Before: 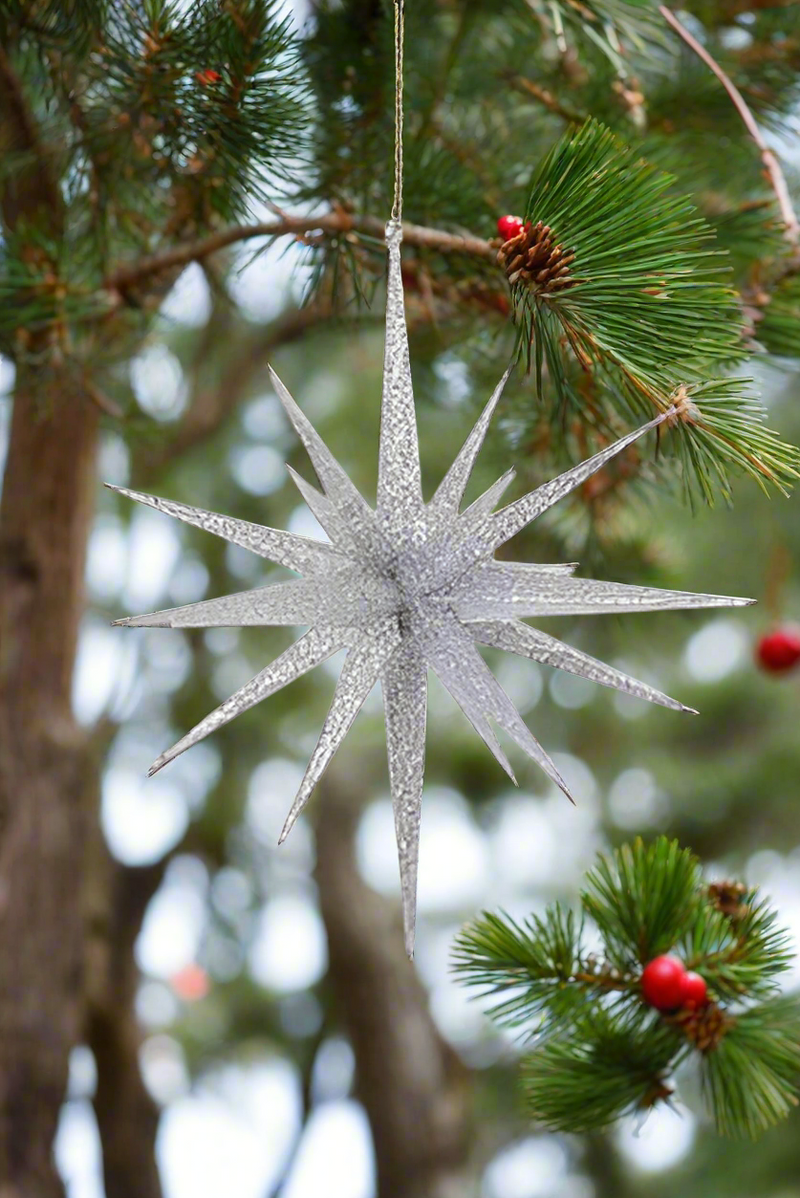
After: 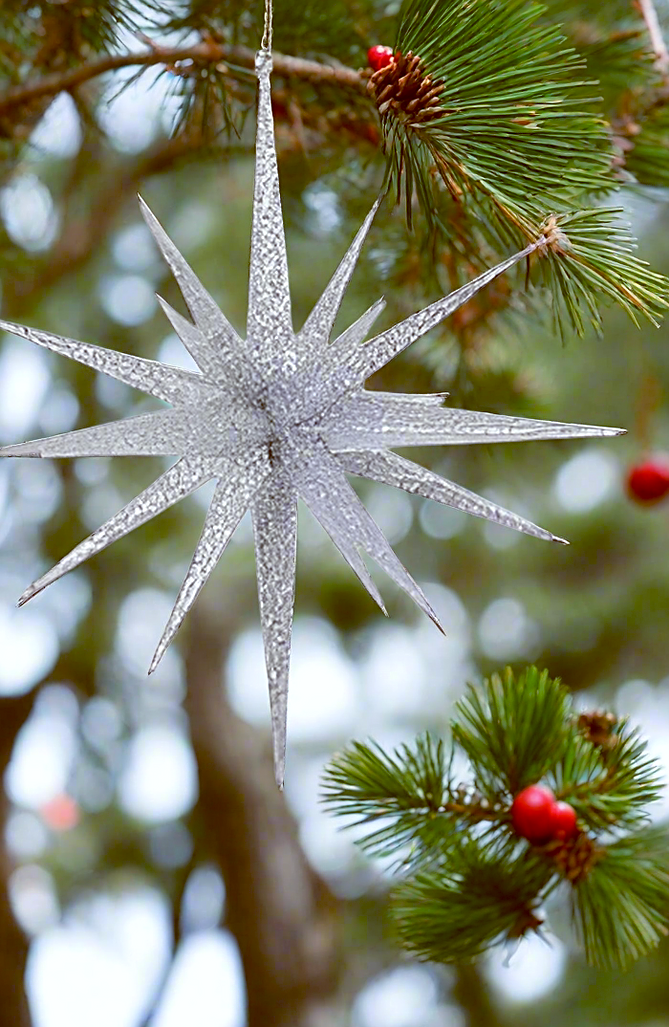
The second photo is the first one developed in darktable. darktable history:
sharpen: on, module defaults
color balance: lift [1, 1.015, 1.004, 0.985], gamma [1, 0.958, 0.971, 1.042], gain [1, 0.956, 0.977, 1.044]
crop: left 16.315%, top 14.246%
